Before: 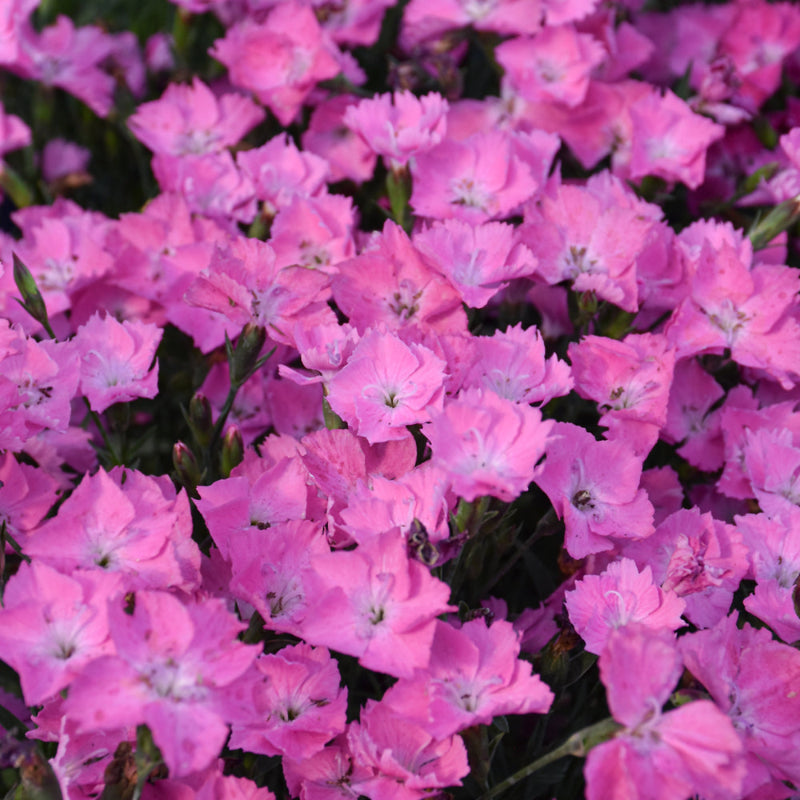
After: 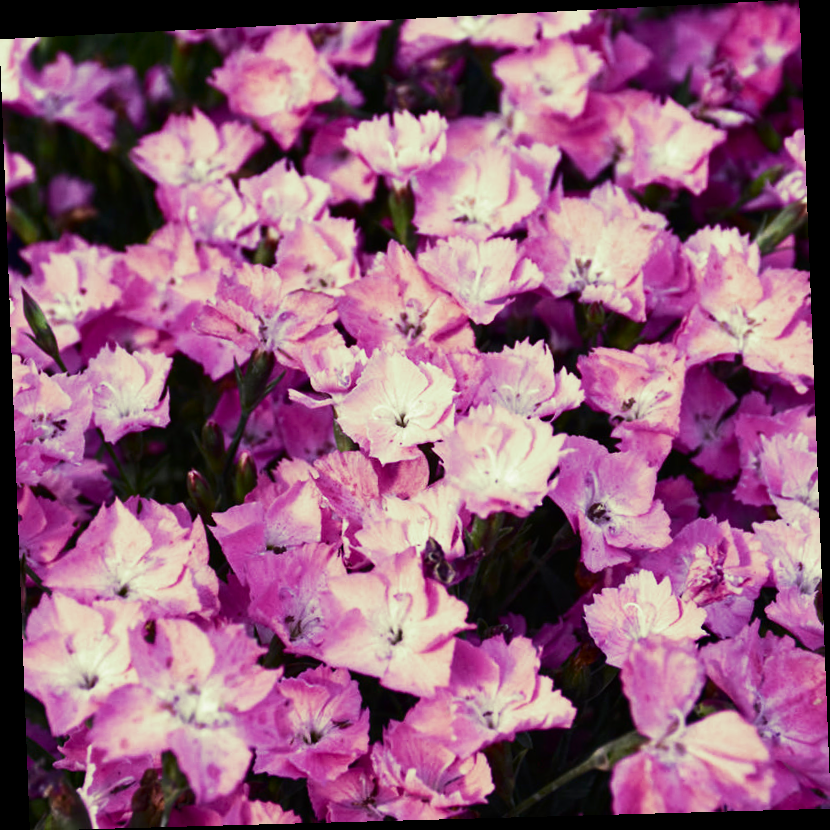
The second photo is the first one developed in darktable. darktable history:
exposure: compensate highlight preservation false
contrast brightness saturation: contrast 0.28
split-toning: shadows › hue 290.82°, shadows › saturation 0.34, highlights › saturation 0.38, balance 0, compress 50%
rotate and perspective: rotation -2.22°, lens shift (horizontal) -0.022, automatic cropping off
